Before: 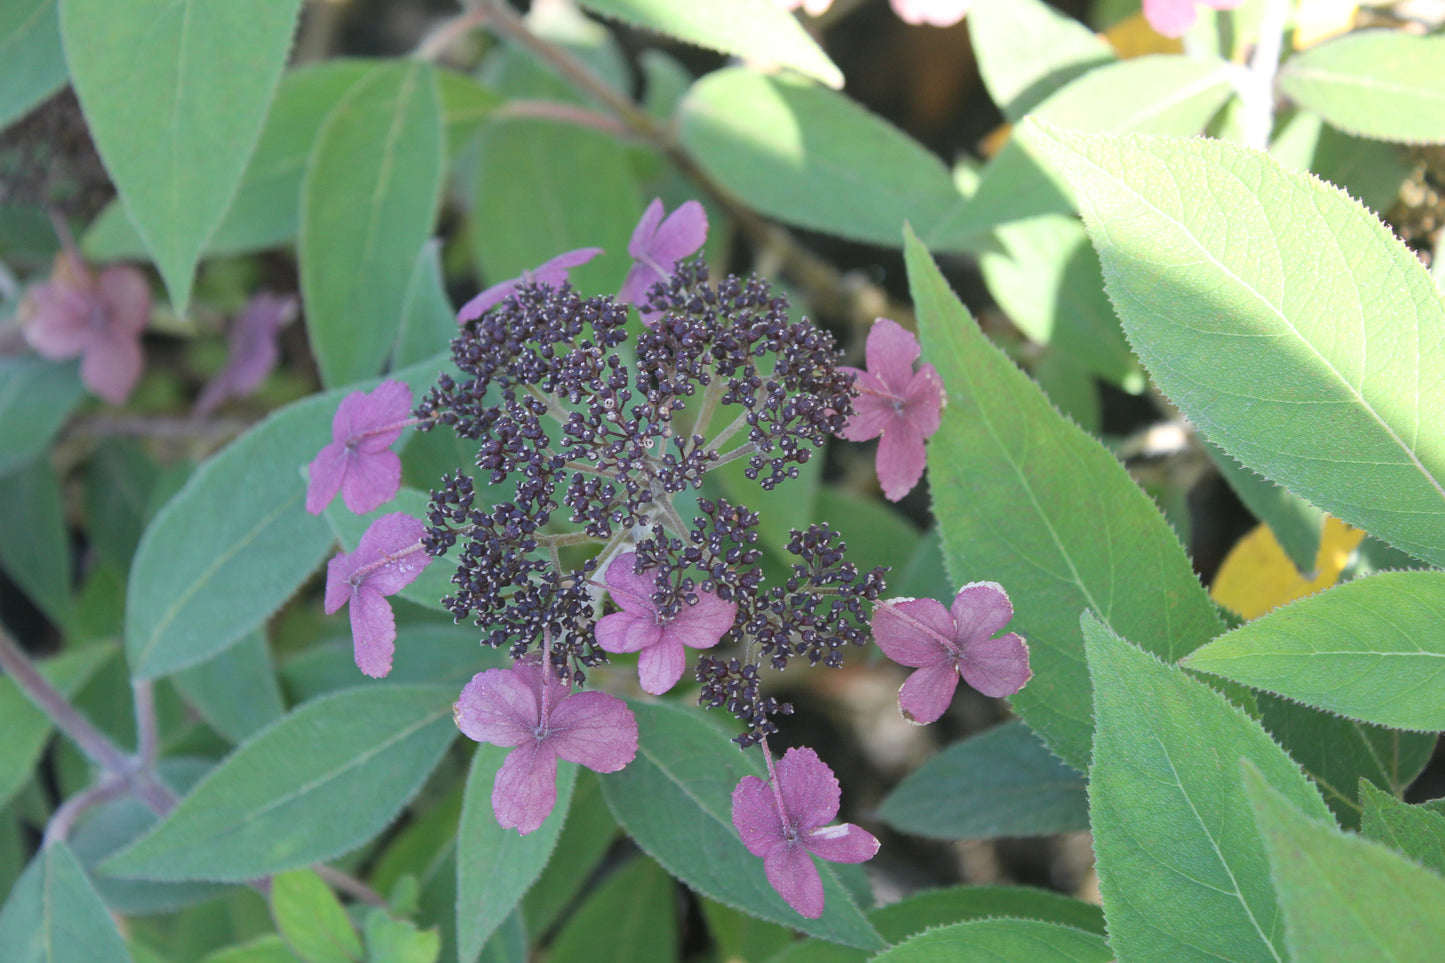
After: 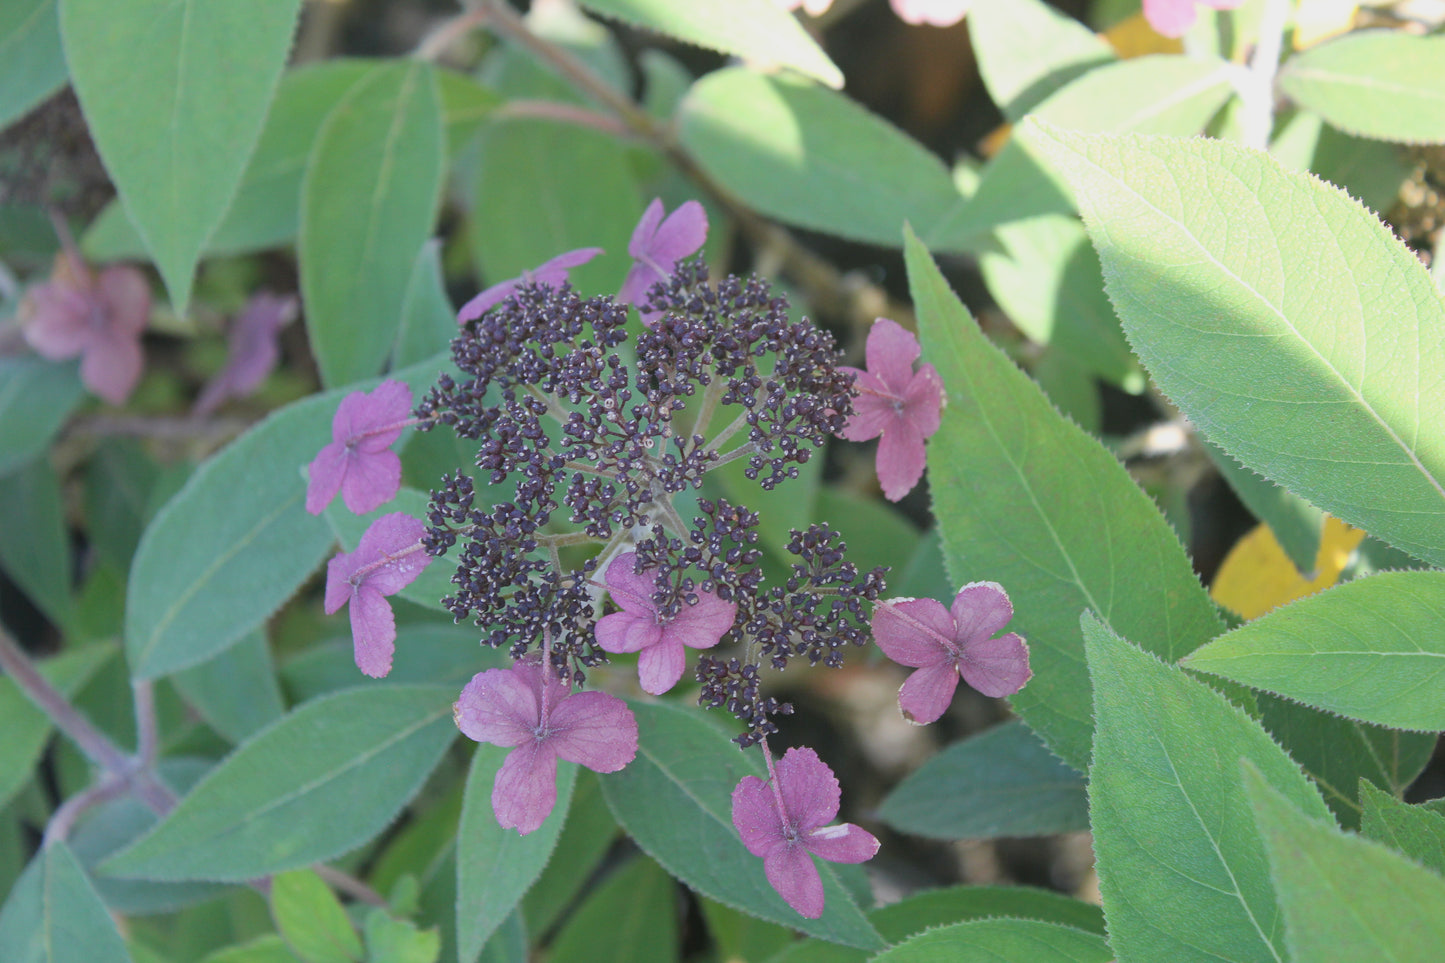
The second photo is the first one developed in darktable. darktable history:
color correction: saturation 0.99
color balance rgb: contrast -10%
